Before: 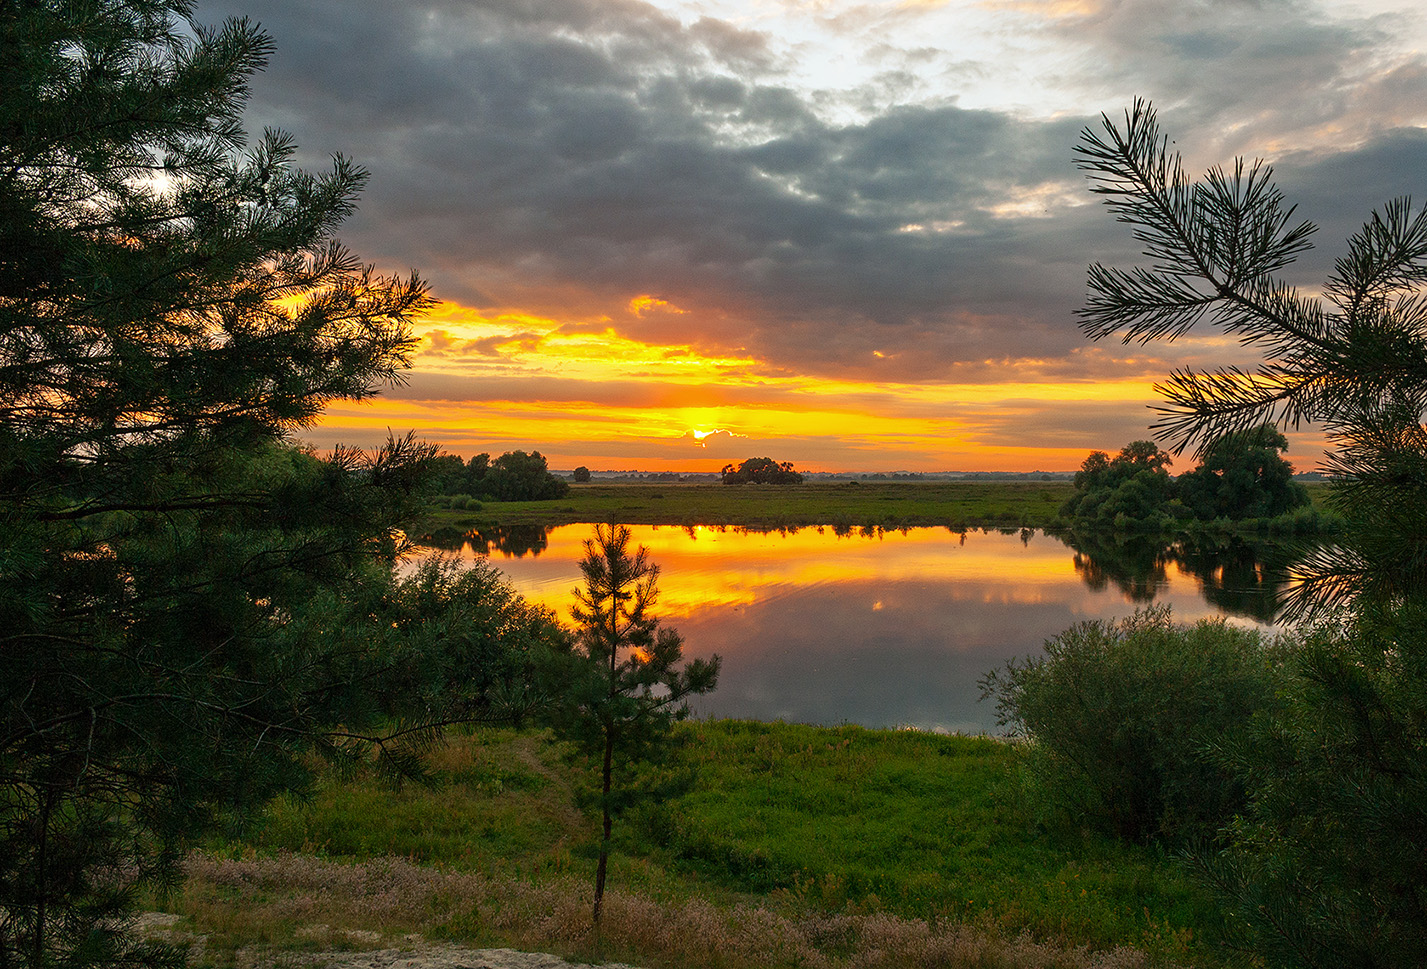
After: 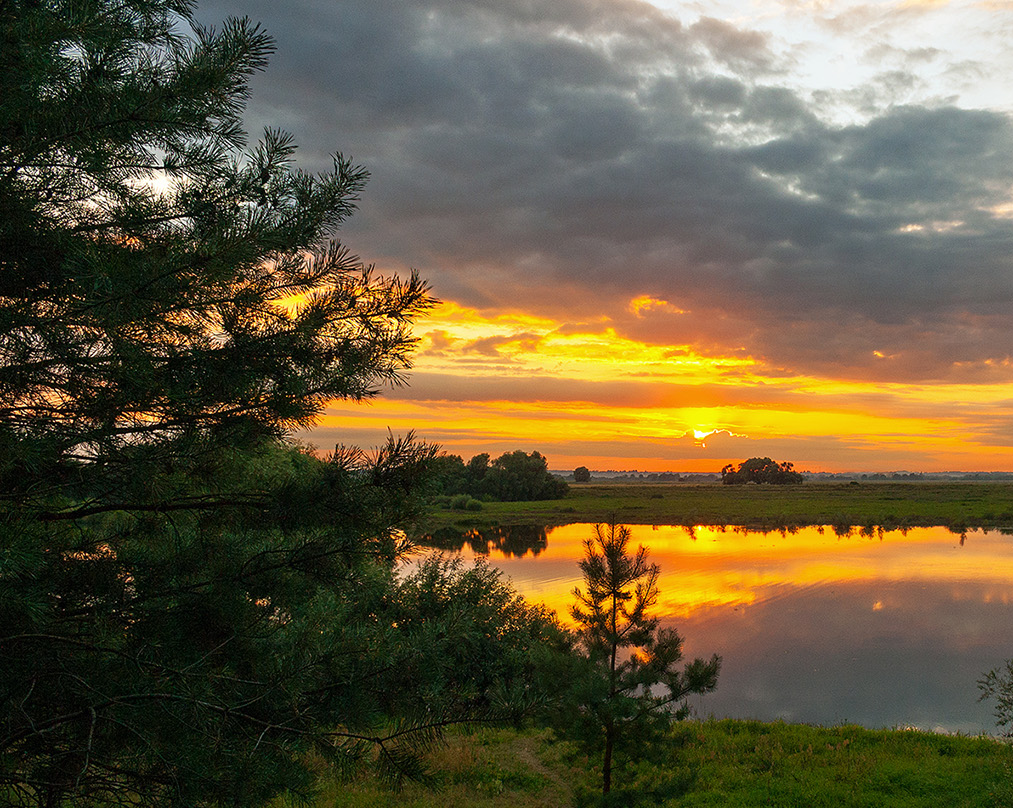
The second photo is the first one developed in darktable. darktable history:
crop: right 28.943%, bottom 16.542%
